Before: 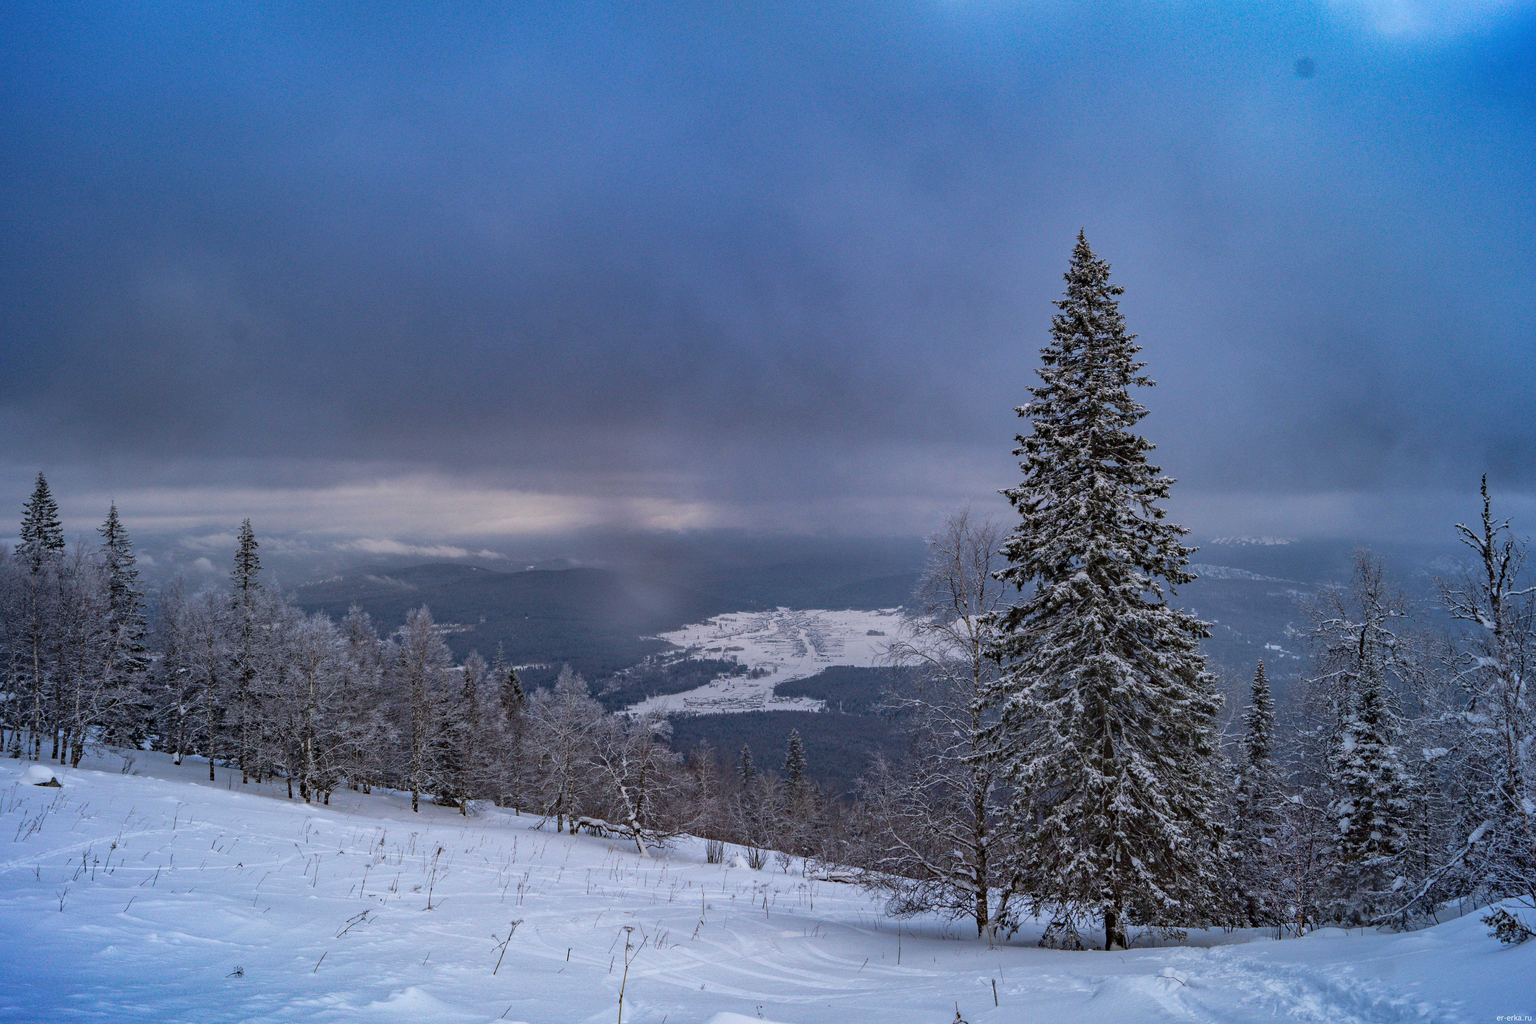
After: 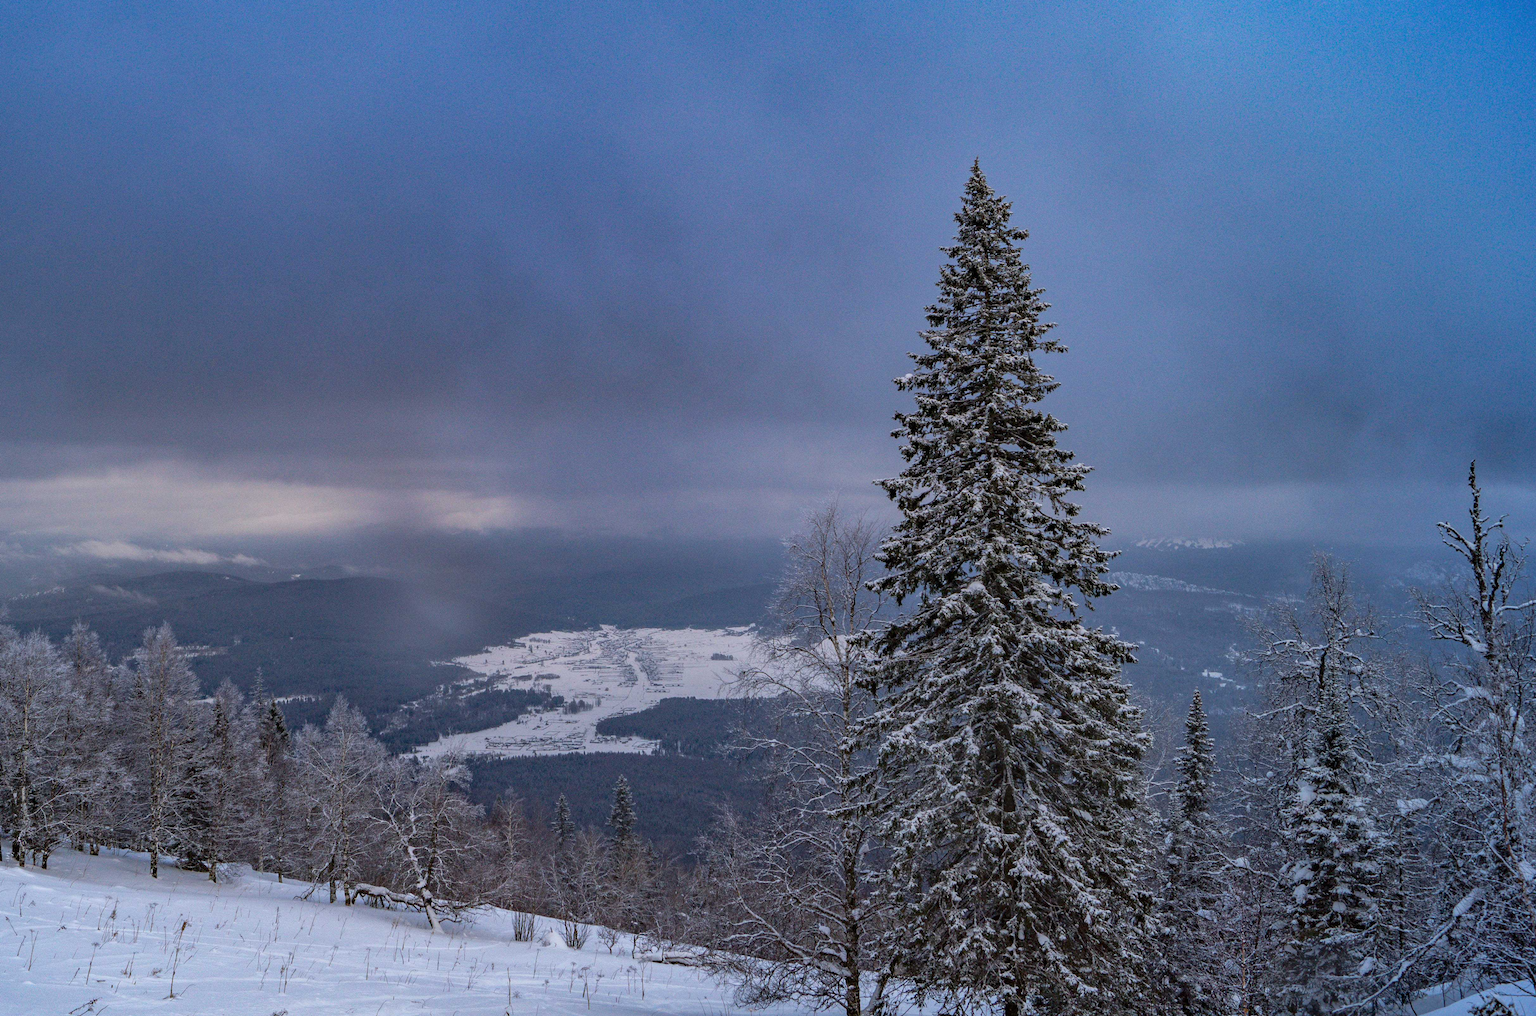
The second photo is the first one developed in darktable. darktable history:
crop: left 18.93%, top 9.838%, right 0.001%, bottom 9.68%
